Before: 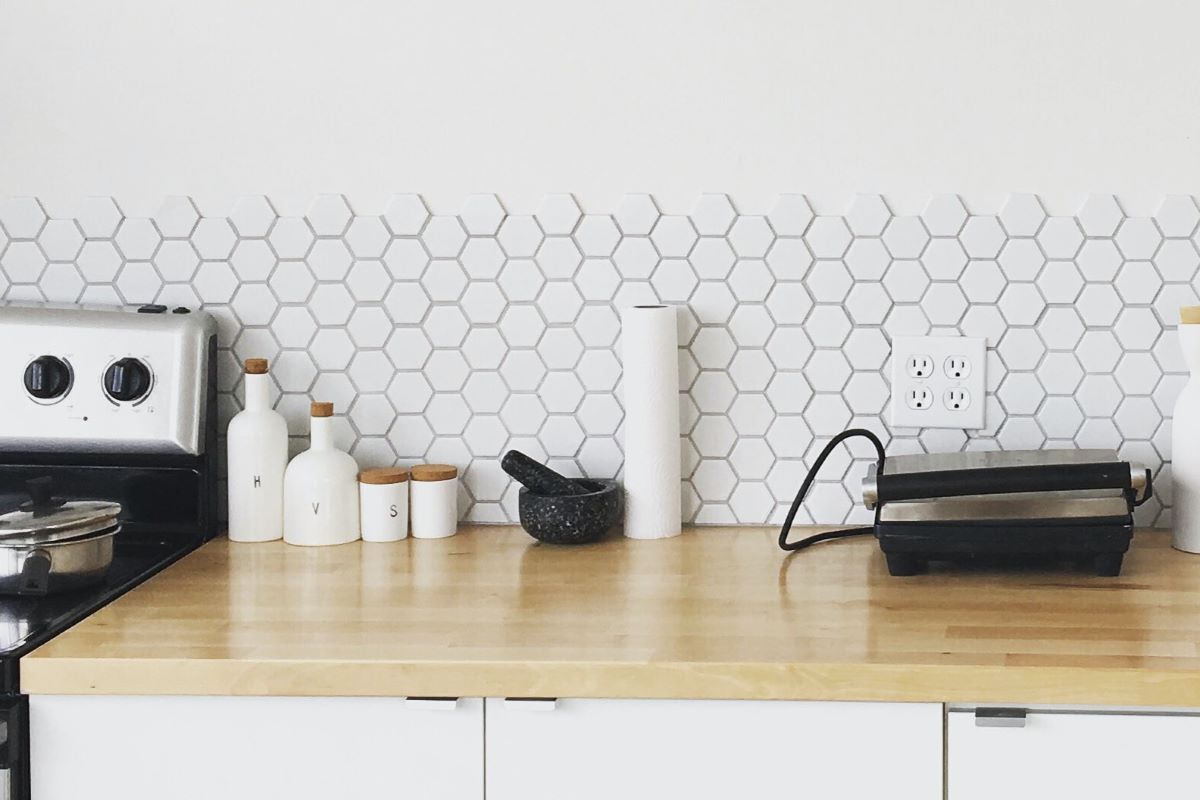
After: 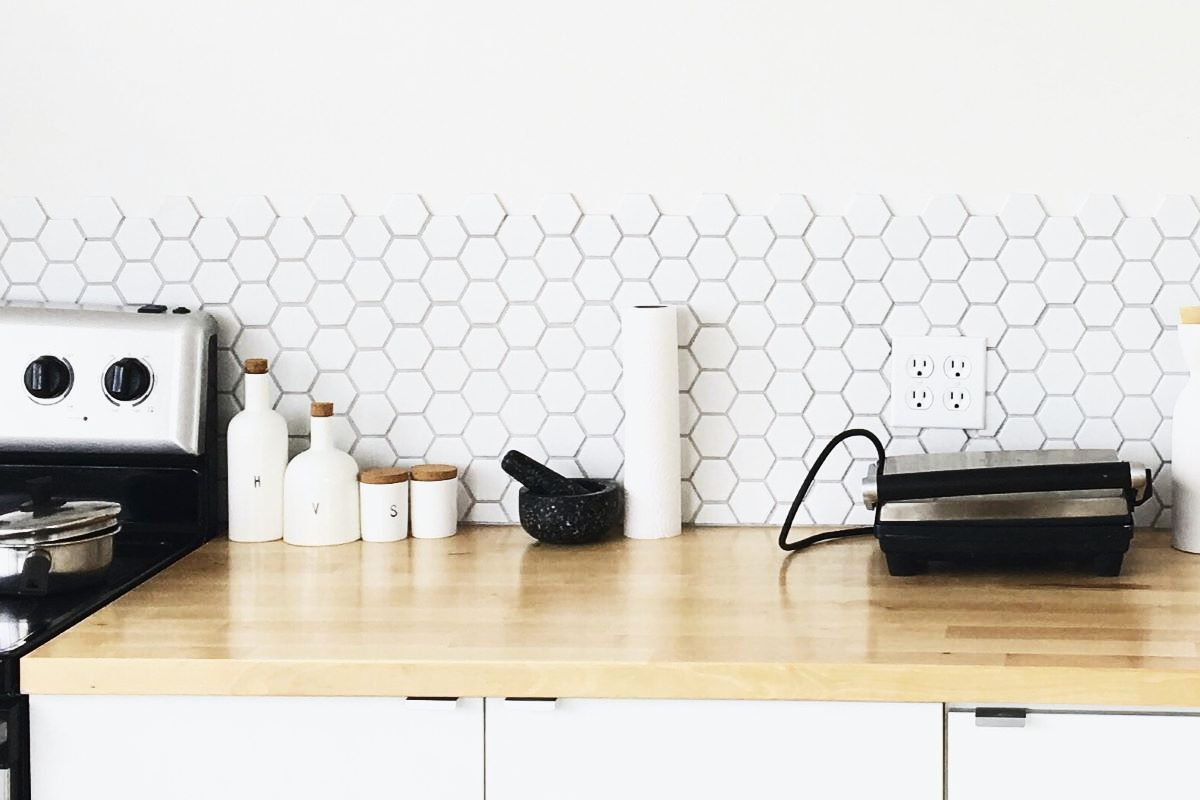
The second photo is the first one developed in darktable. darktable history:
exposure: exposure 0.029 EV, compensate highlight preservation false
contrast brightness saturation: contrast 0.285
